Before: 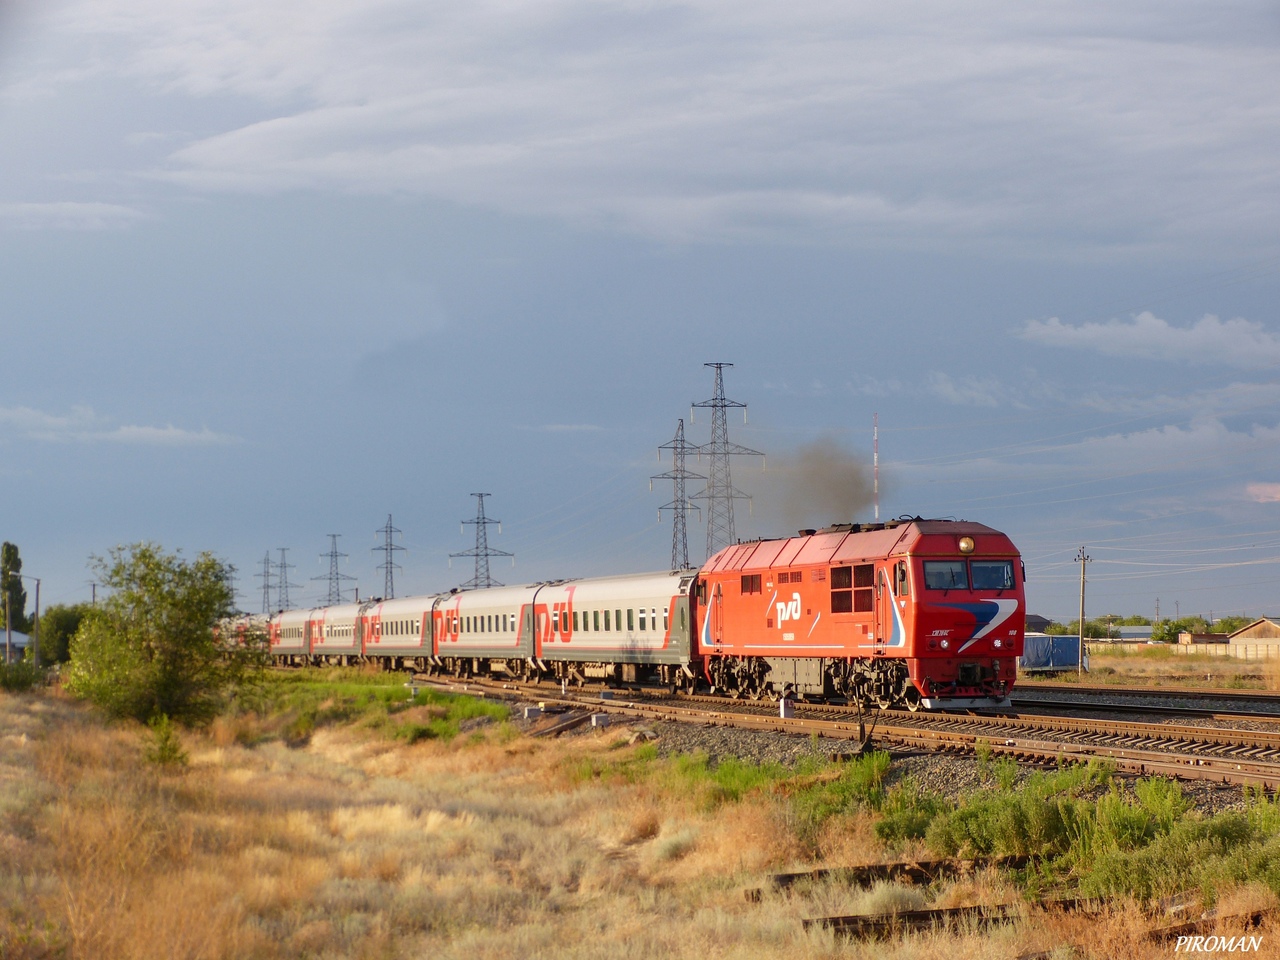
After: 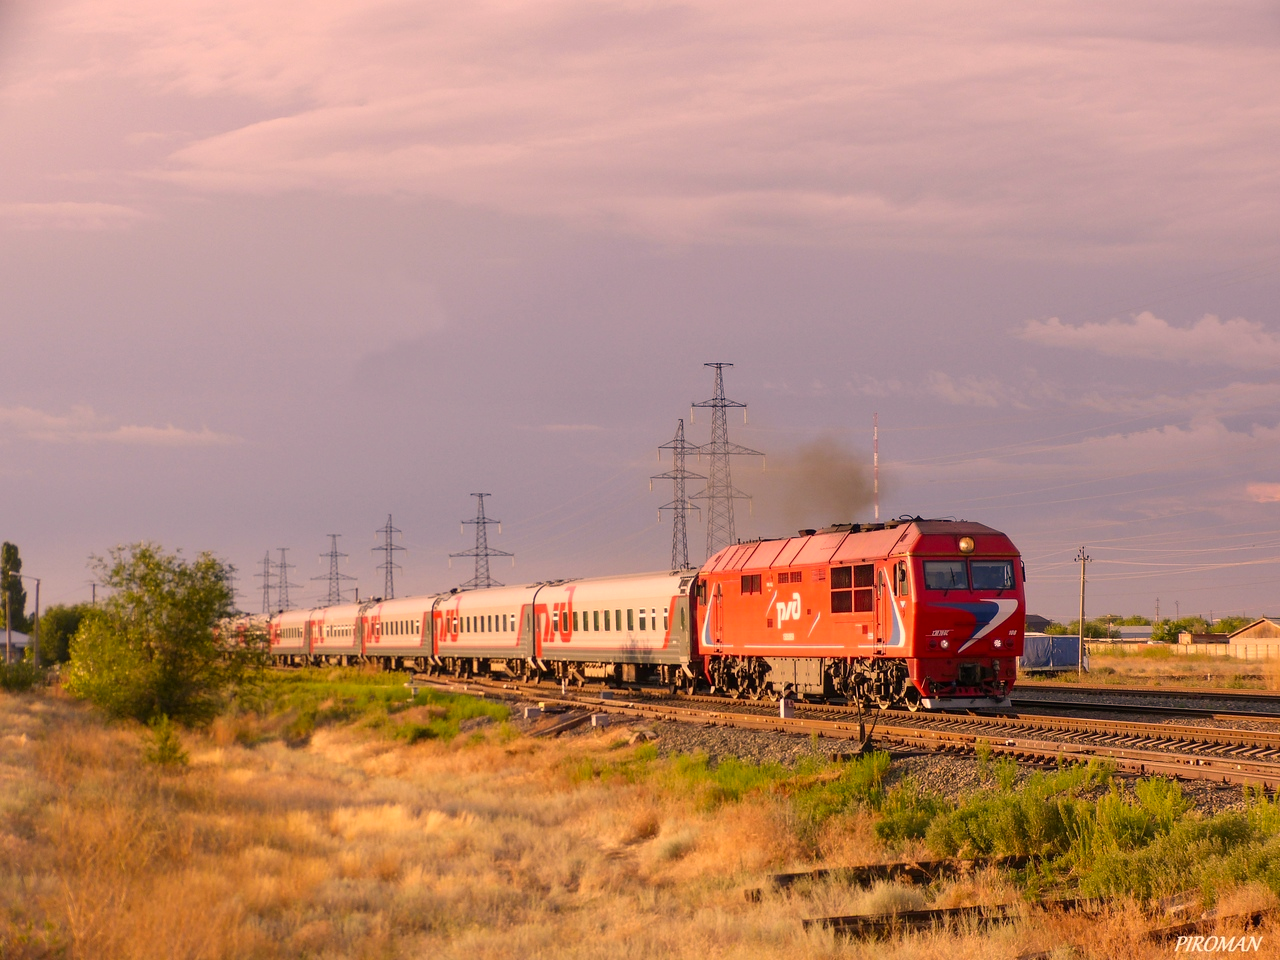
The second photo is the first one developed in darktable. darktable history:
color correction: highlights a* 22.64, highlights b* 21.87
